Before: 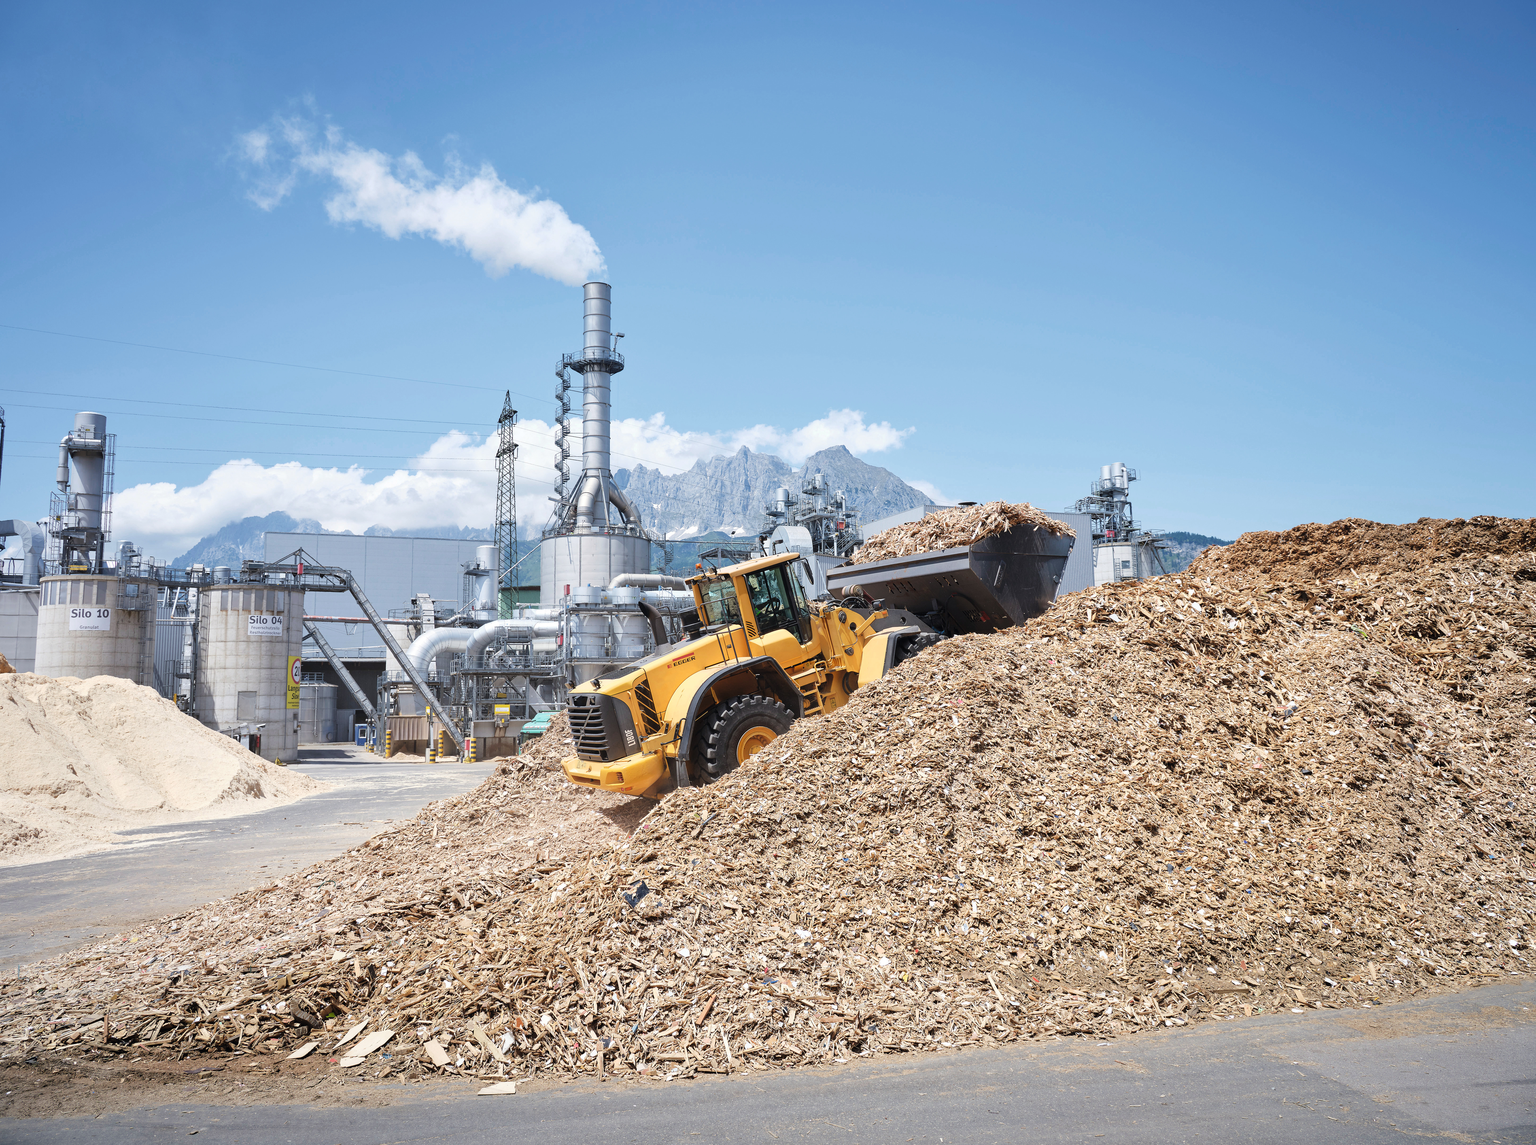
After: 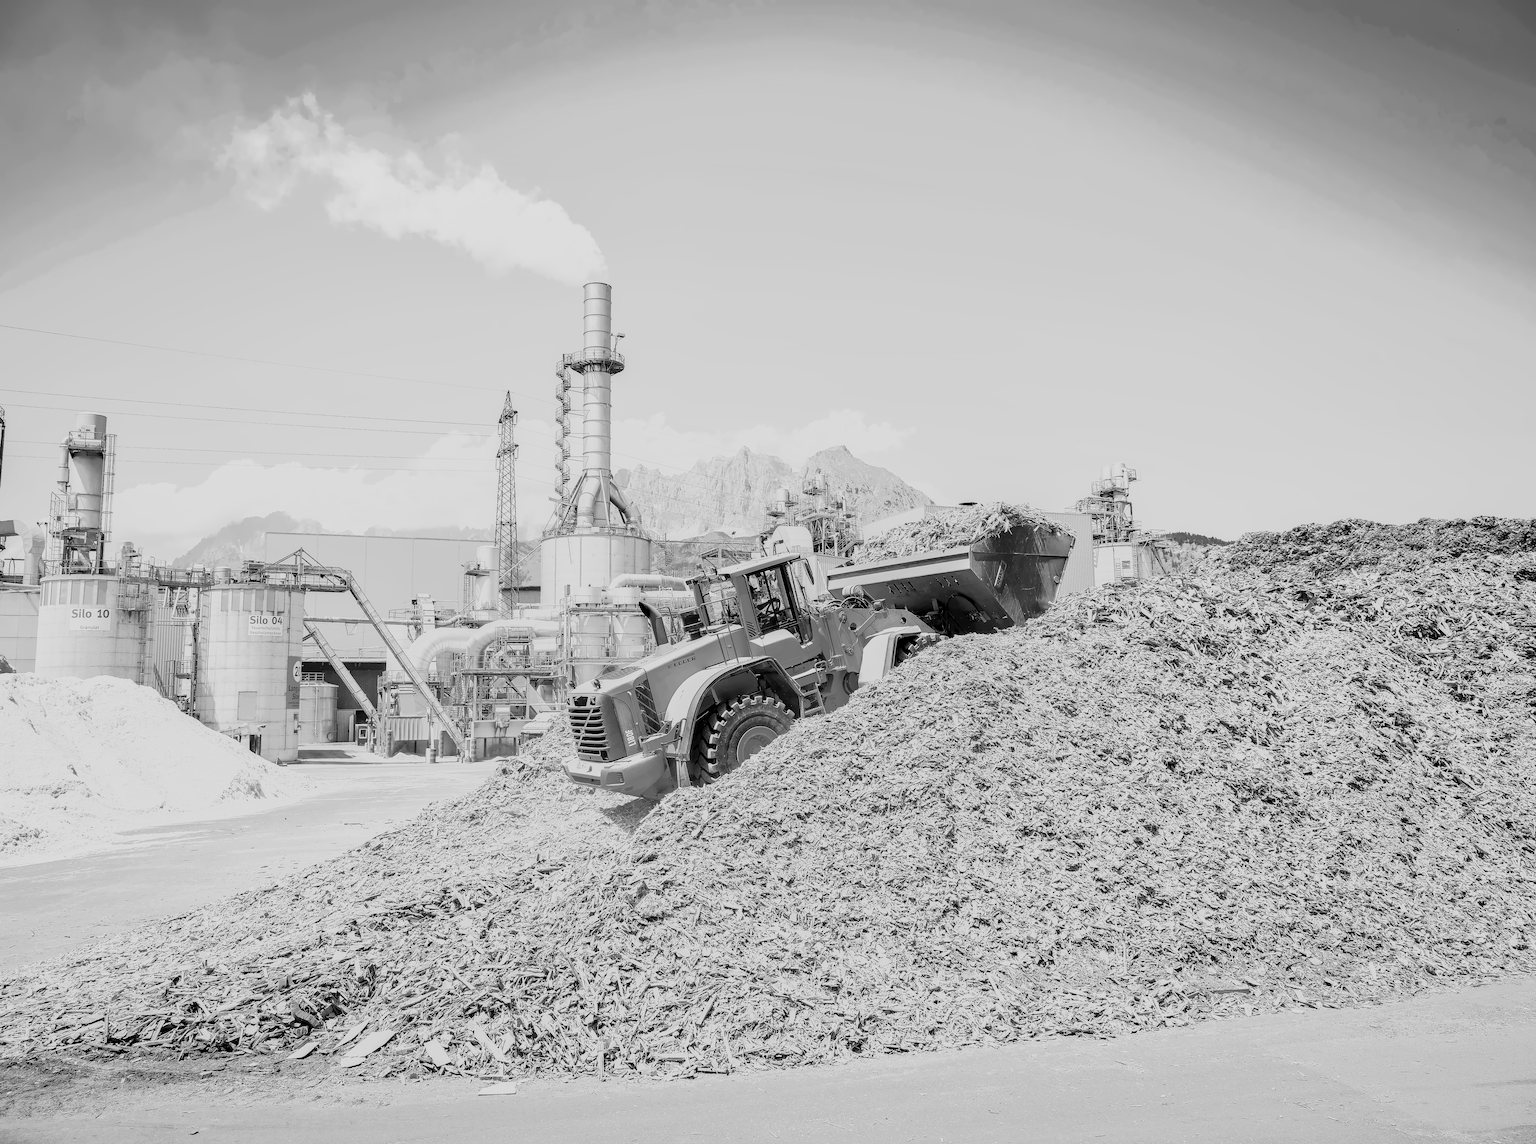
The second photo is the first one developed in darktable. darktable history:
denoise (profiled): patch size 2, strength 1.125, preserve shadows 1.03, bias correction -0.346, scattering 0.272, a [-1, 0, 0], b [0, 0, 0], compensate highlight preservation false
filmic rgb: black relative exposure -7.15 EV, white relative exposure 5.36 EV, hardness 3.02, color science v6 (2022)
highlight reconstruction: iterations 1, diameter of reconstruction 64 px
lens correction: scale 1, crop 1, focal 35, aperture 14, distance 1000, camera "Canon EOS RP", lens "Canon RF 35mm F1.8 MACRO IS STM"
raw denoise: x [[0, 0.25, 0.5, 0.75, 1] ×4]
sharpen: on, module defaults
white balance: red 2.217, blue 1.523
exposure "magic lantern defaults": compensate highlight preservation false
local contrast: detail 130%
color balance rgb: linear chroma grading › global chroma 15%, perceptual saturation grading › global saturation 30%
color zones: curves: ch0 [(0.002, 0.593) (0.143, 0.417) (0.285, 0.541) (0.455, 0.289) (0.608, 0.327) (0.727, 0.283) (0.869, 0.571) (1, 0.603)]; ch1 [(0, 0) (0.143, 0) (0.286, 0) (0.429, 0) (0.571, 0) (0.714, 0) (0.857, 0)]
